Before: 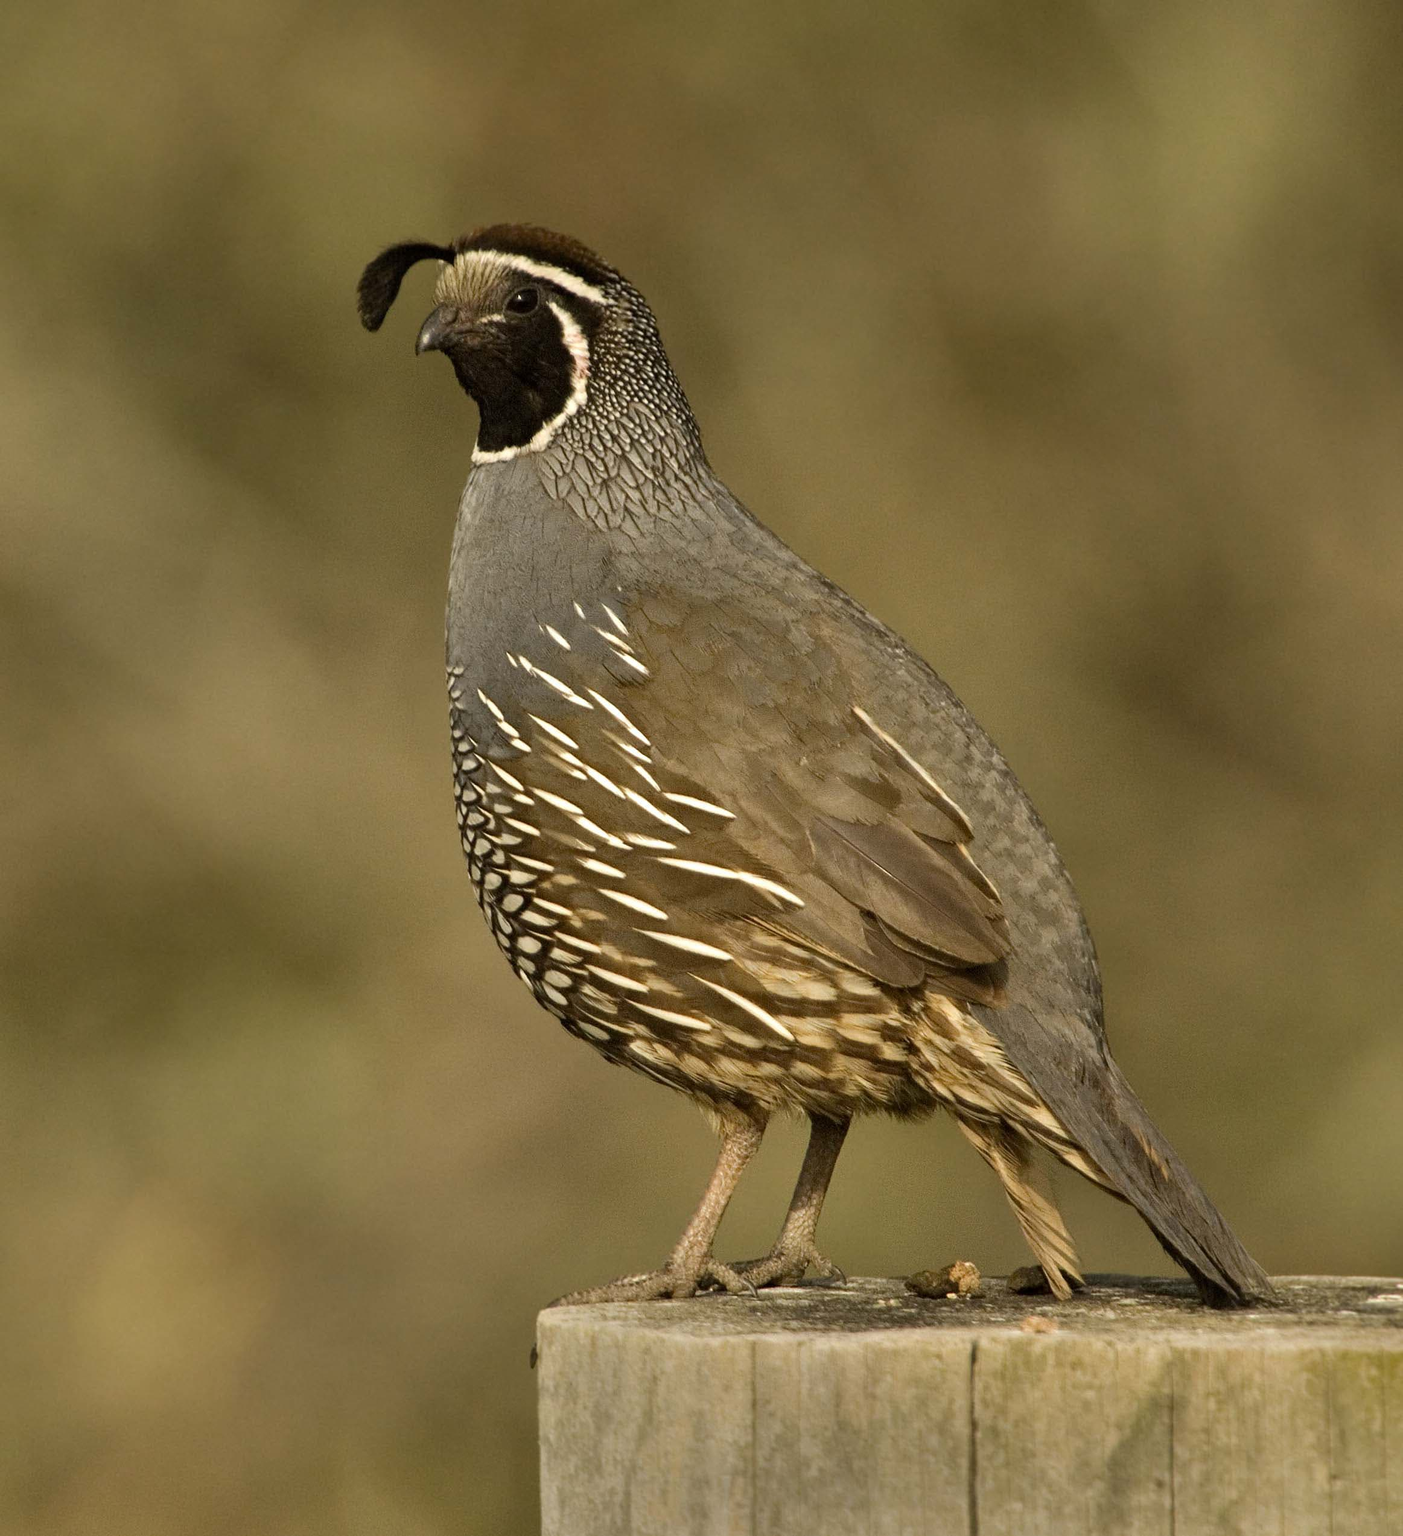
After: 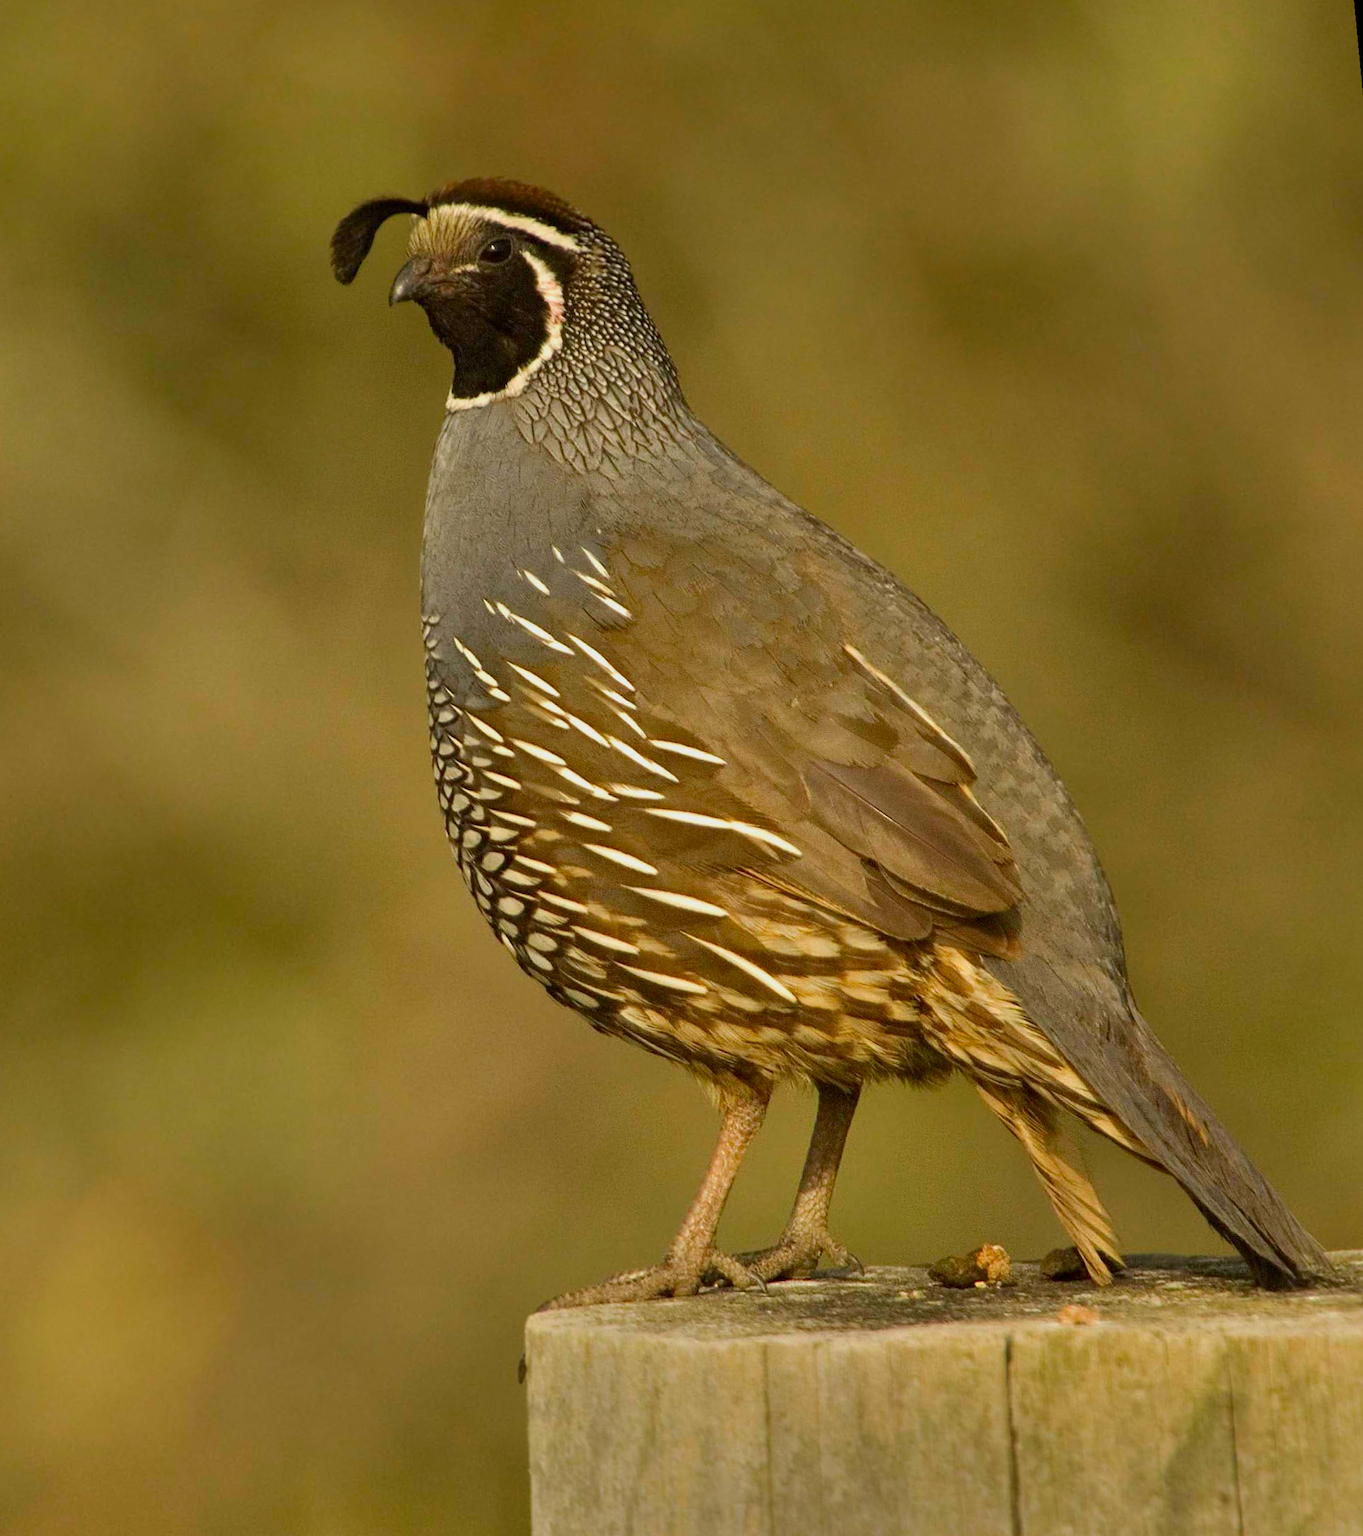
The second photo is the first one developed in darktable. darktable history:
white balance: red 1, blue 1
rotate and perspective: rotation -1.68°, lens shift (vertical) -0.146, crop left 0.049, crop right 0.912, crop top 0.032, crop bottom 0.96
color contrast: green-magenta contrast 1.69, blue-yellow contrast 1.49
color balance rgb: contrast -10%
